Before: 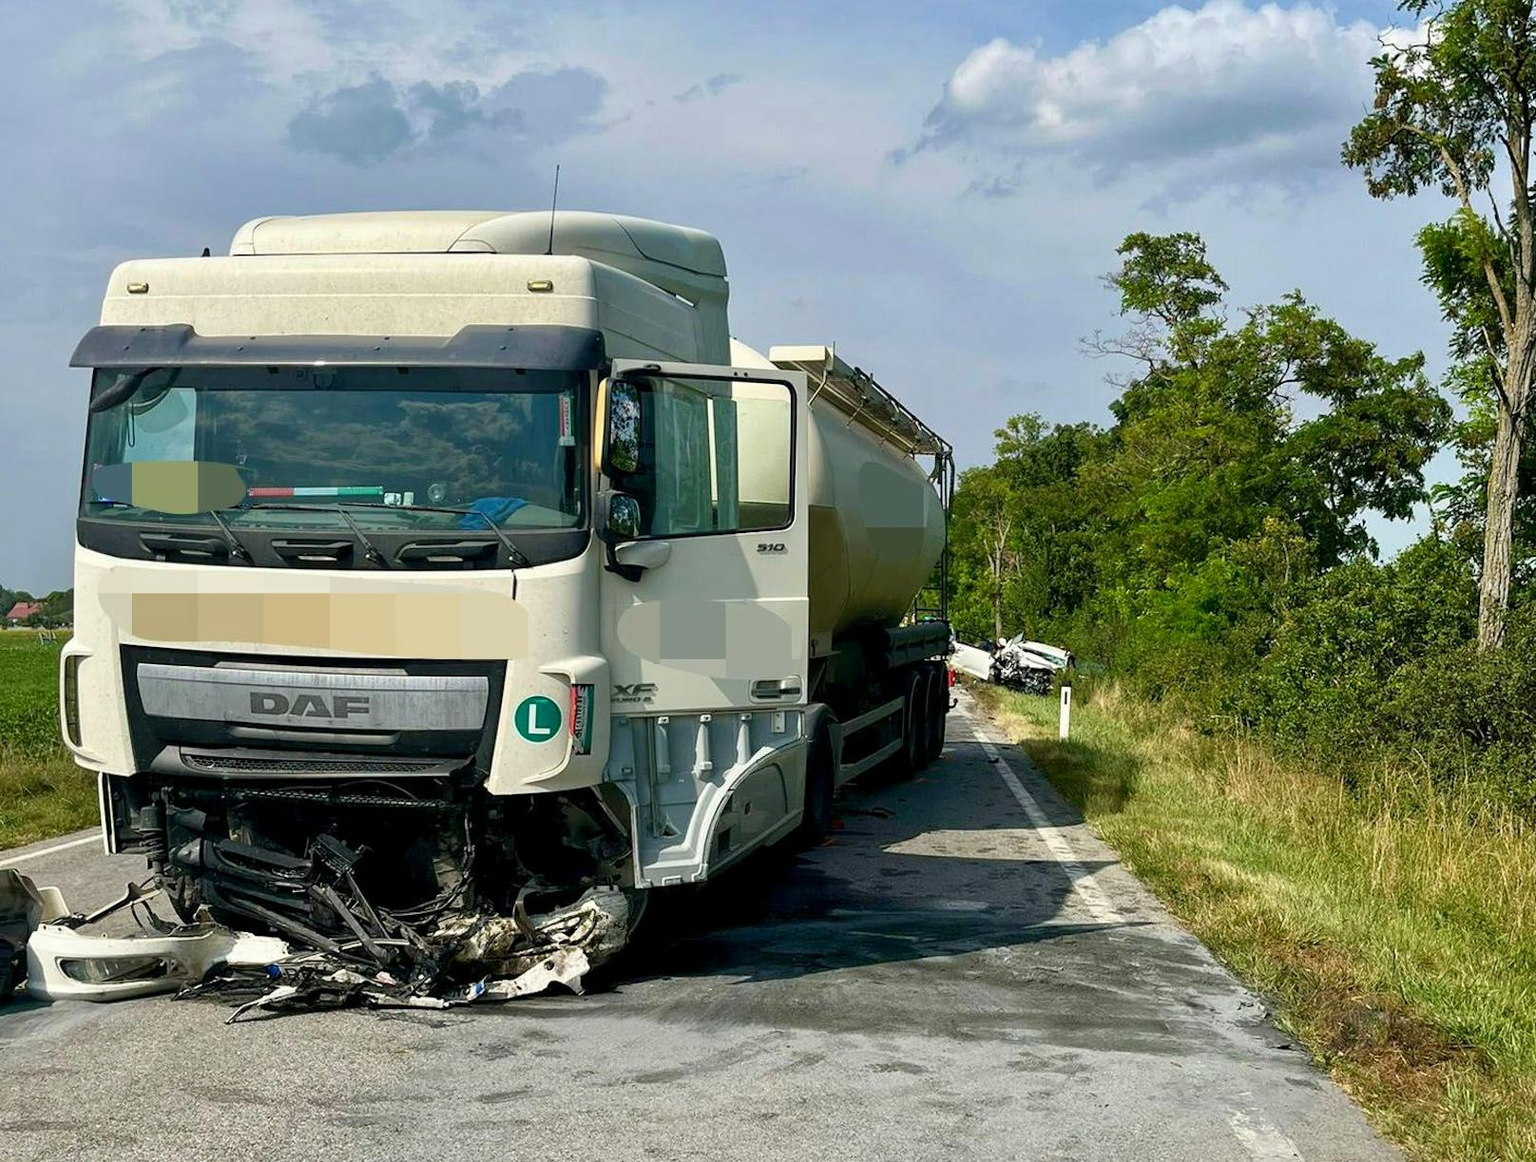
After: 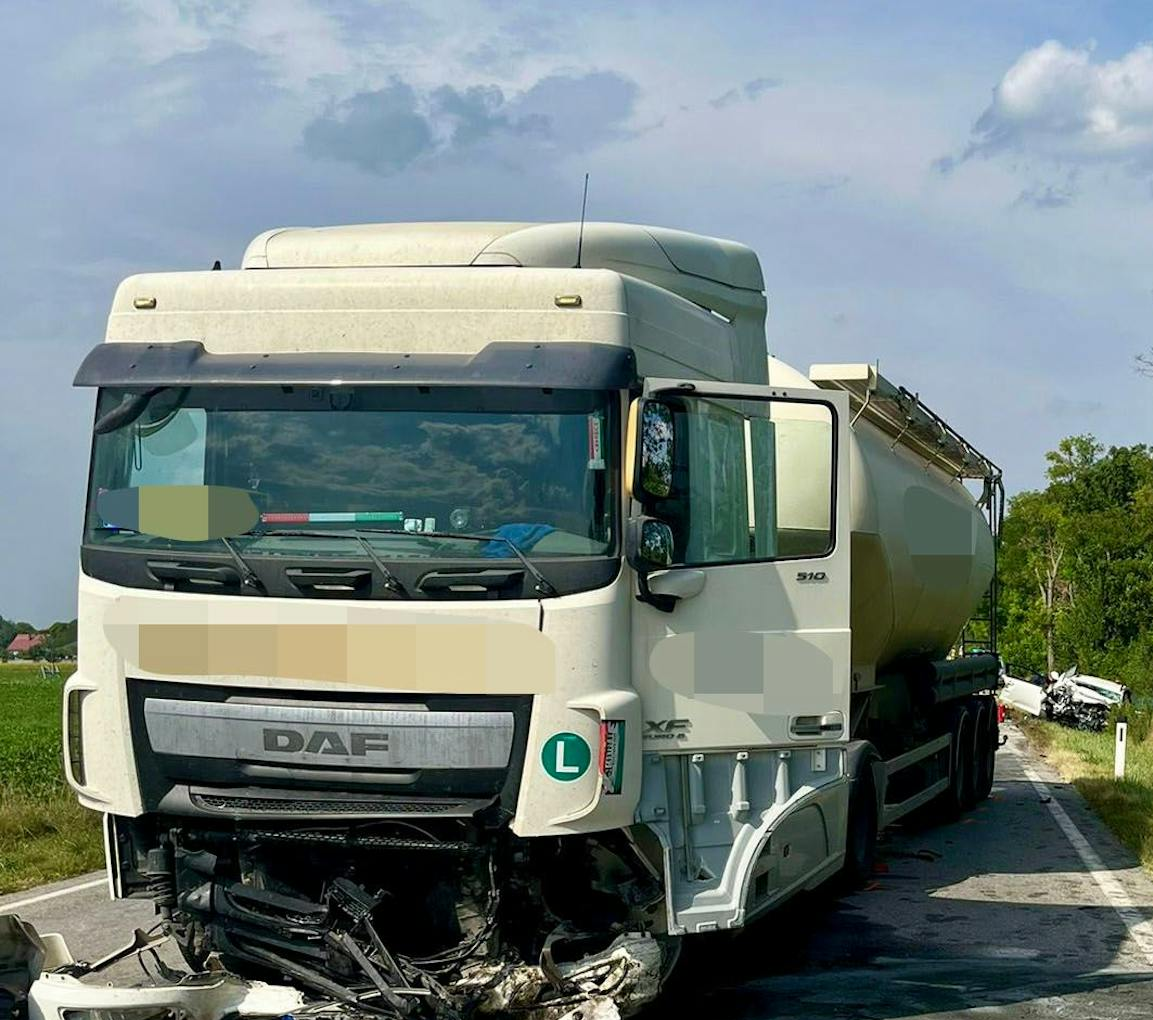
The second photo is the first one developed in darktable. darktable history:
crop: right 28.617%, bottom 16.592%
